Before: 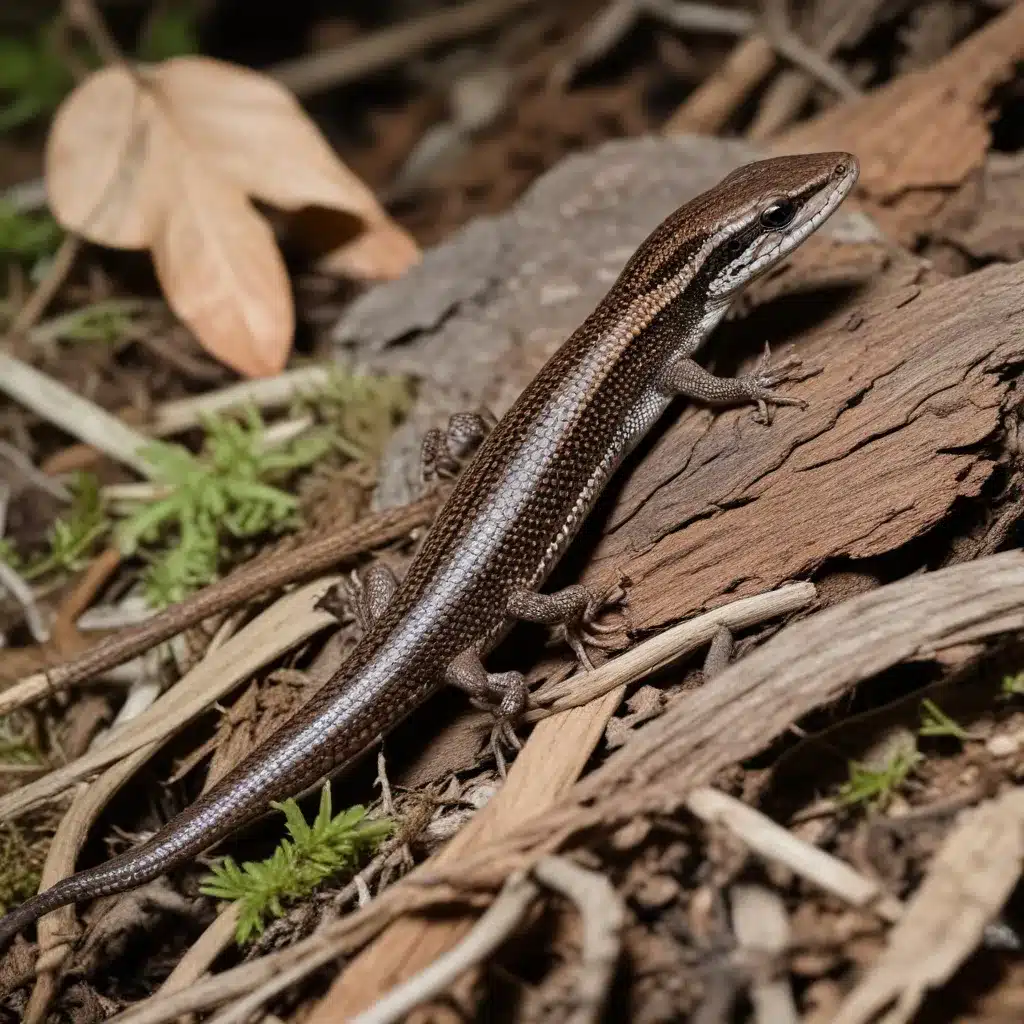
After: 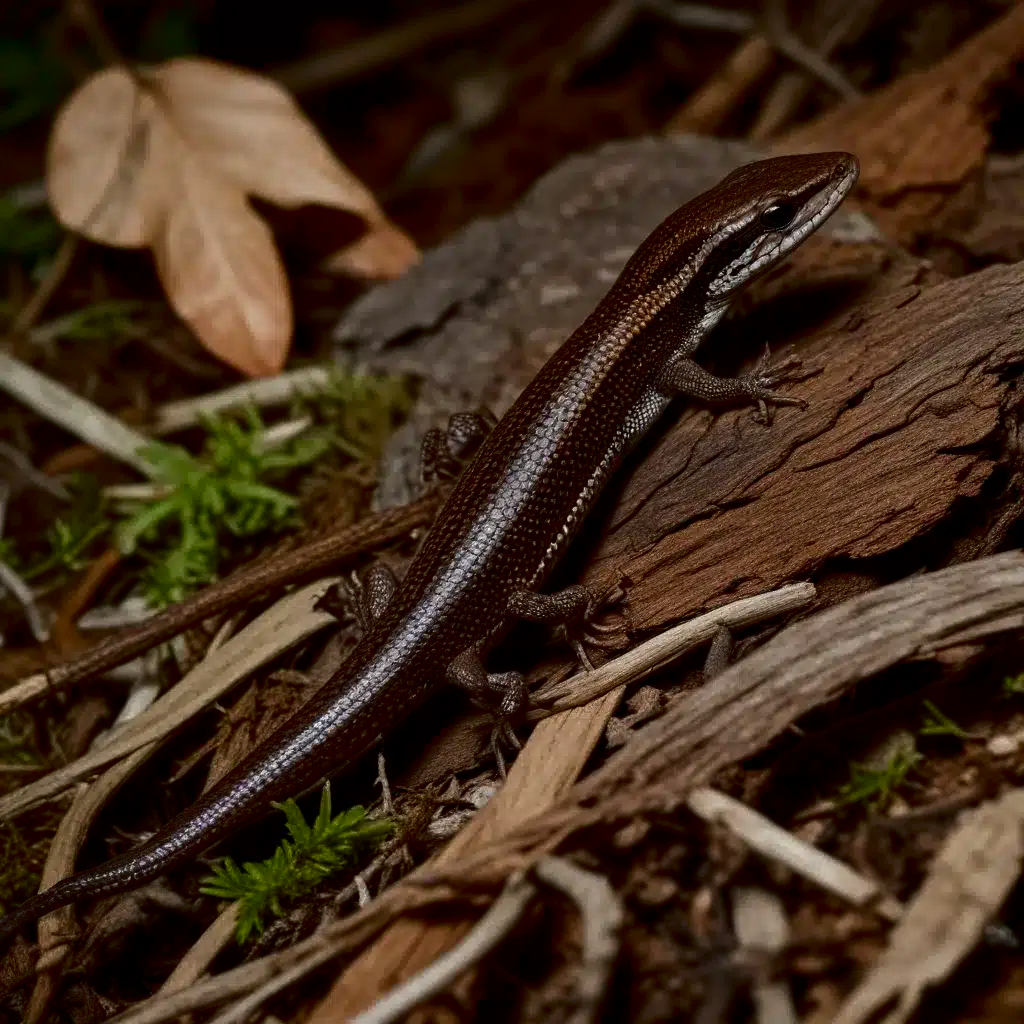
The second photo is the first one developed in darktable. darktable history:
color correction: highlights b* 0.003
contrast brightness saturation: contrast 0.09, brightness -0.571, saturation 0.17
